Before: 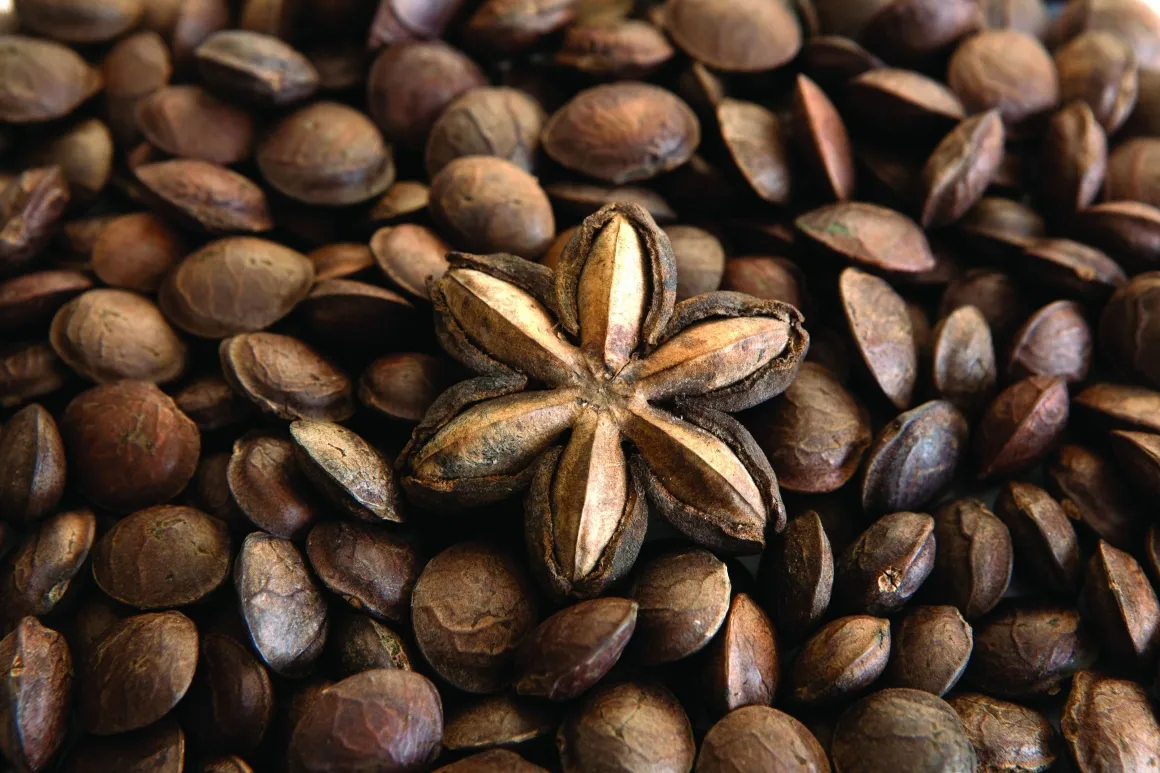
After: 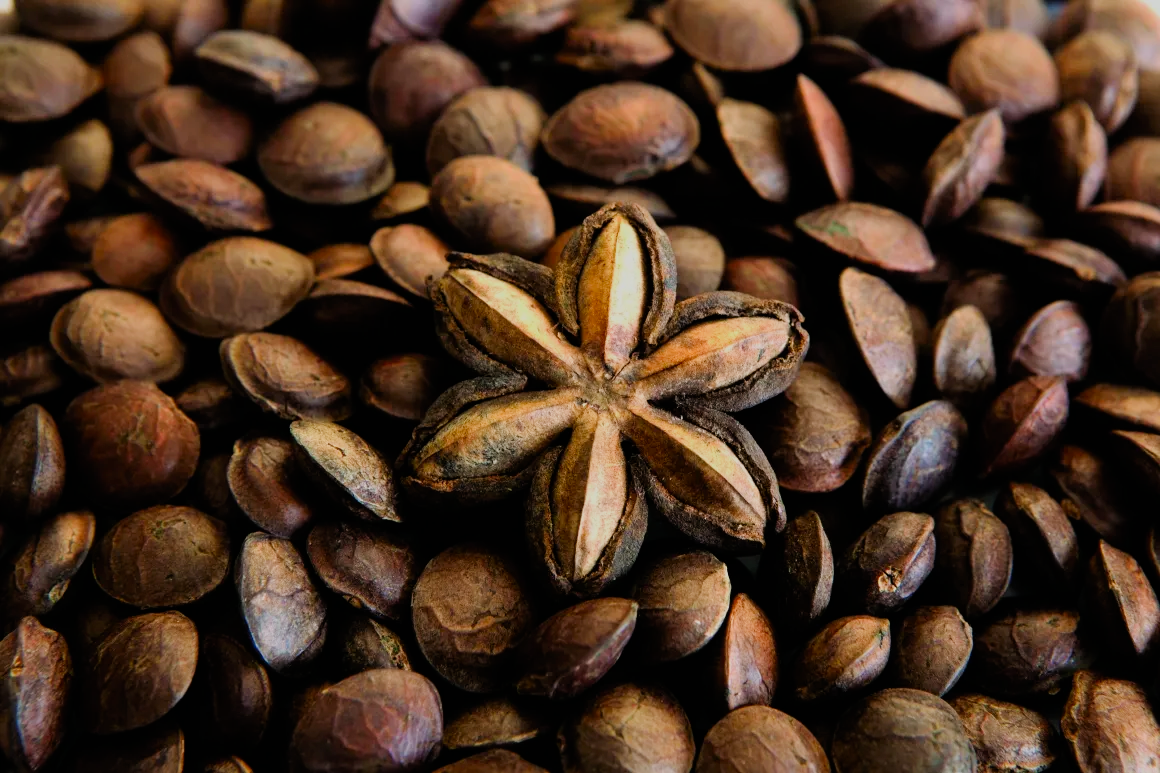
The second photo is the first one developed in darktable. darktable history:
color correction: saturation 1.32
filmic rgb: black relative exposure -7.65 EV, white relative exposure 4.56 EV, hardness 3.61
